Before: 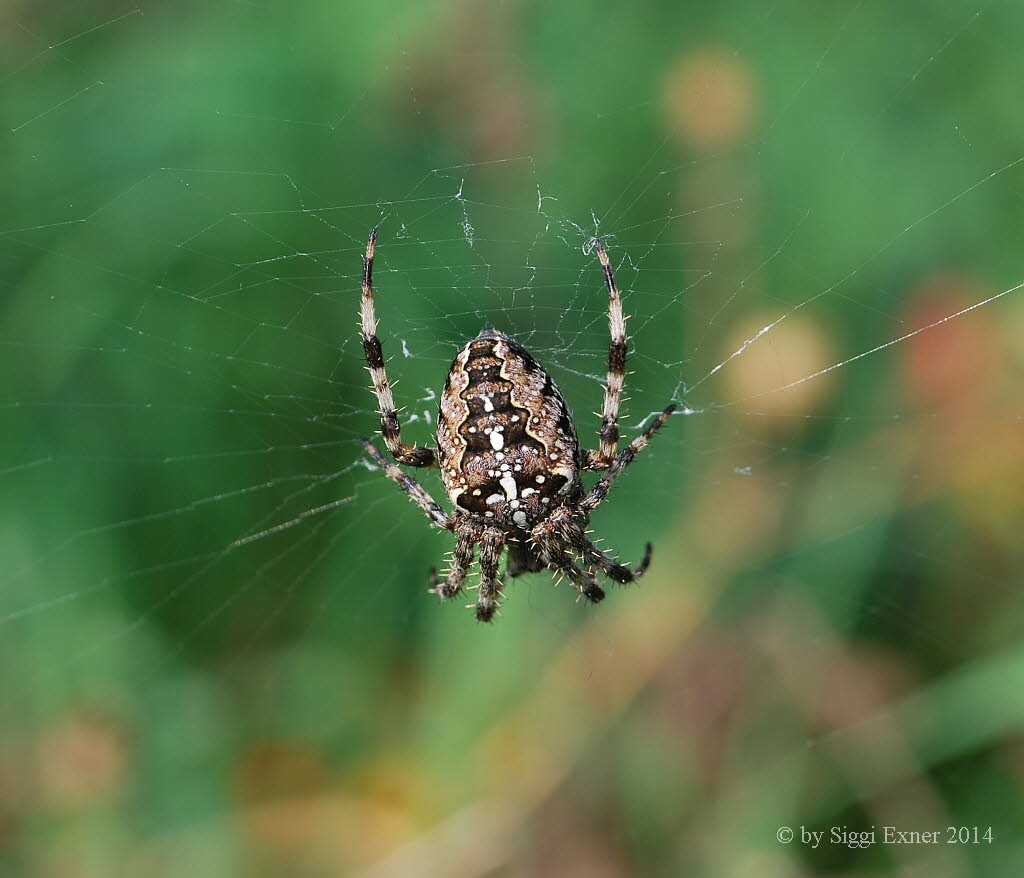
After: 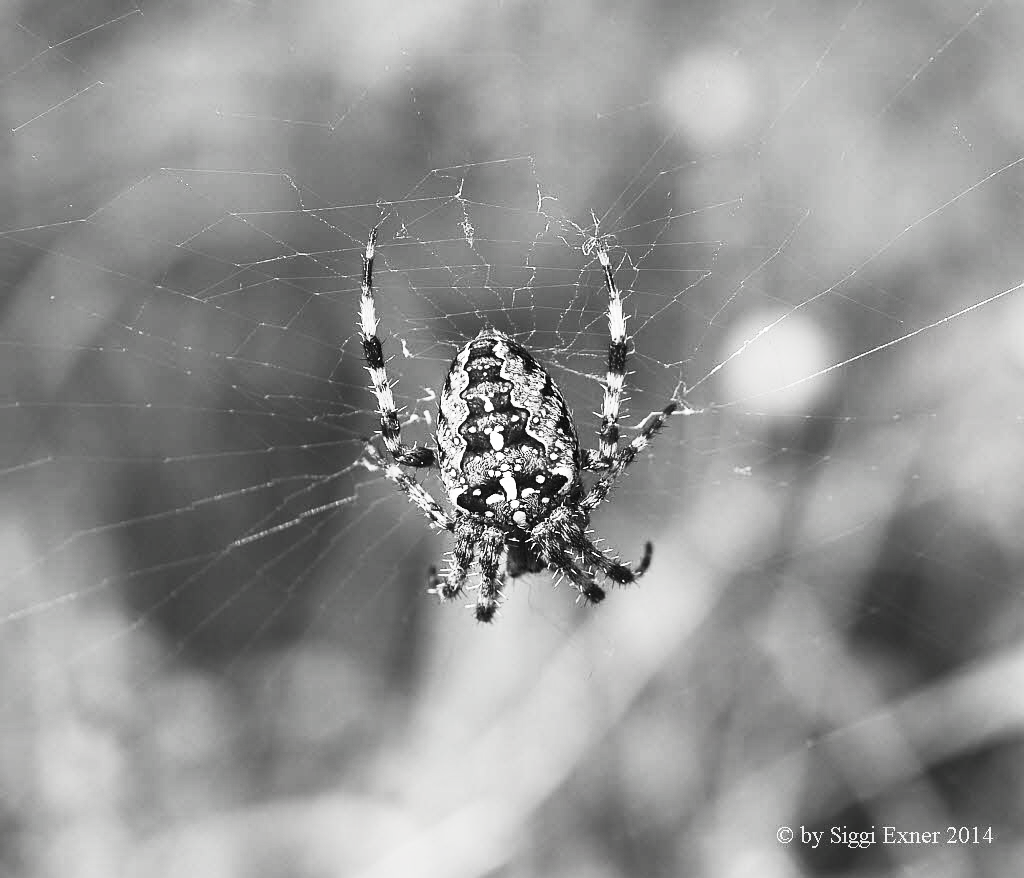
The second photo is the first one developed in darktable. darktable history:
contrast brightness saturation: contrast 0.527, brightness 0.454, saturation -0.987
